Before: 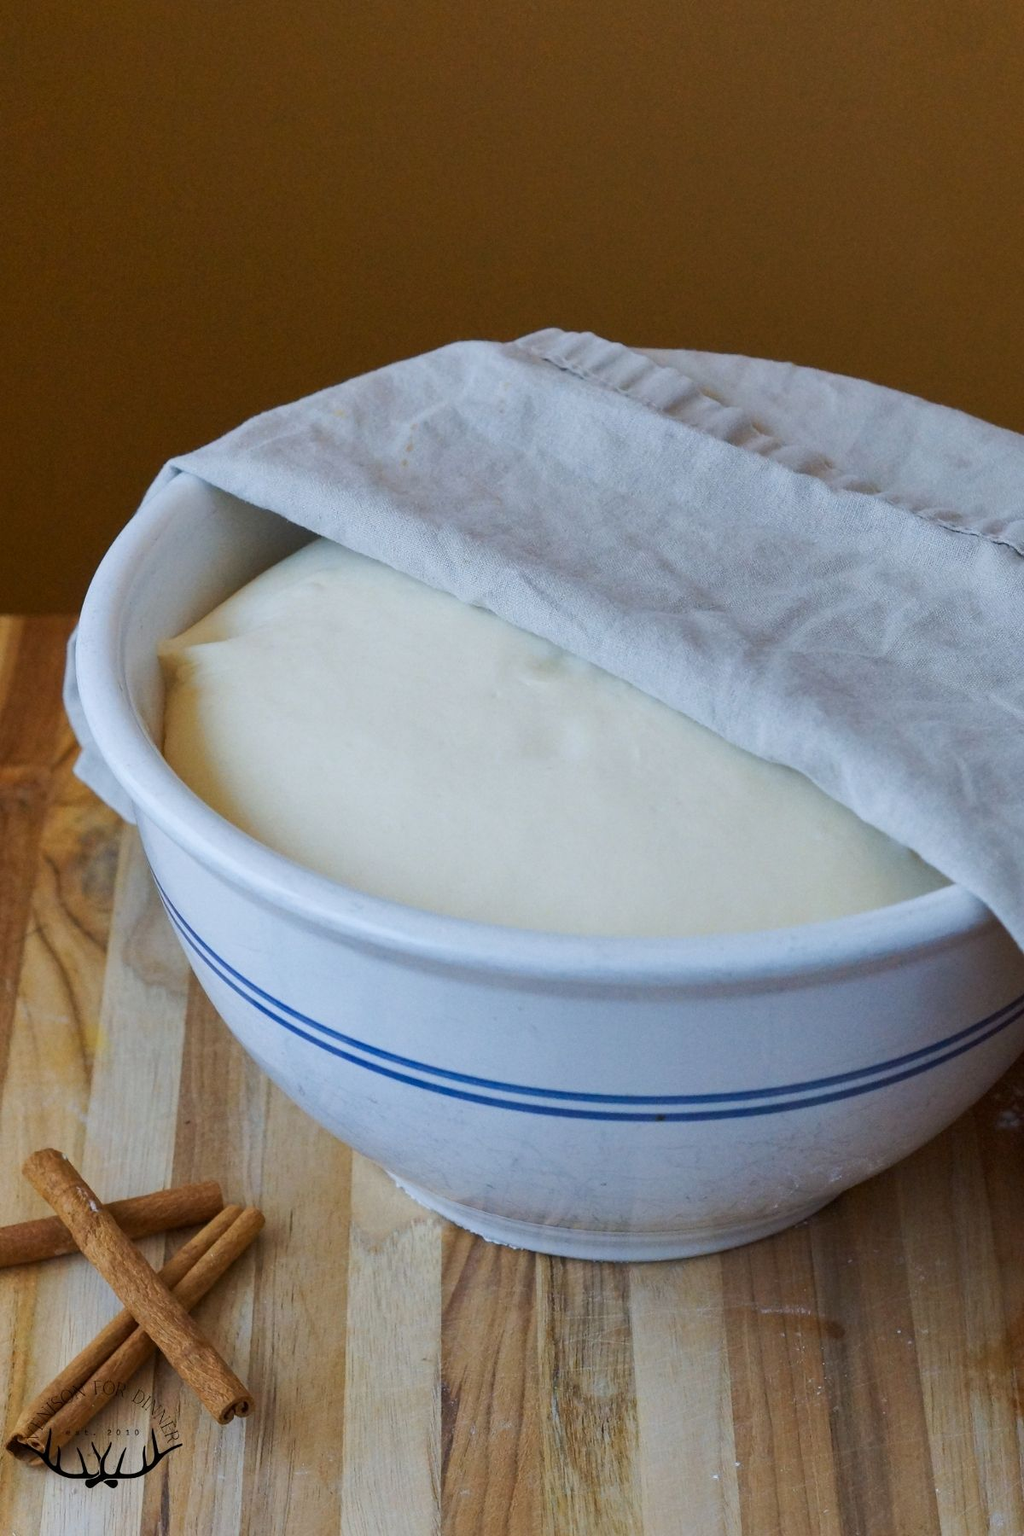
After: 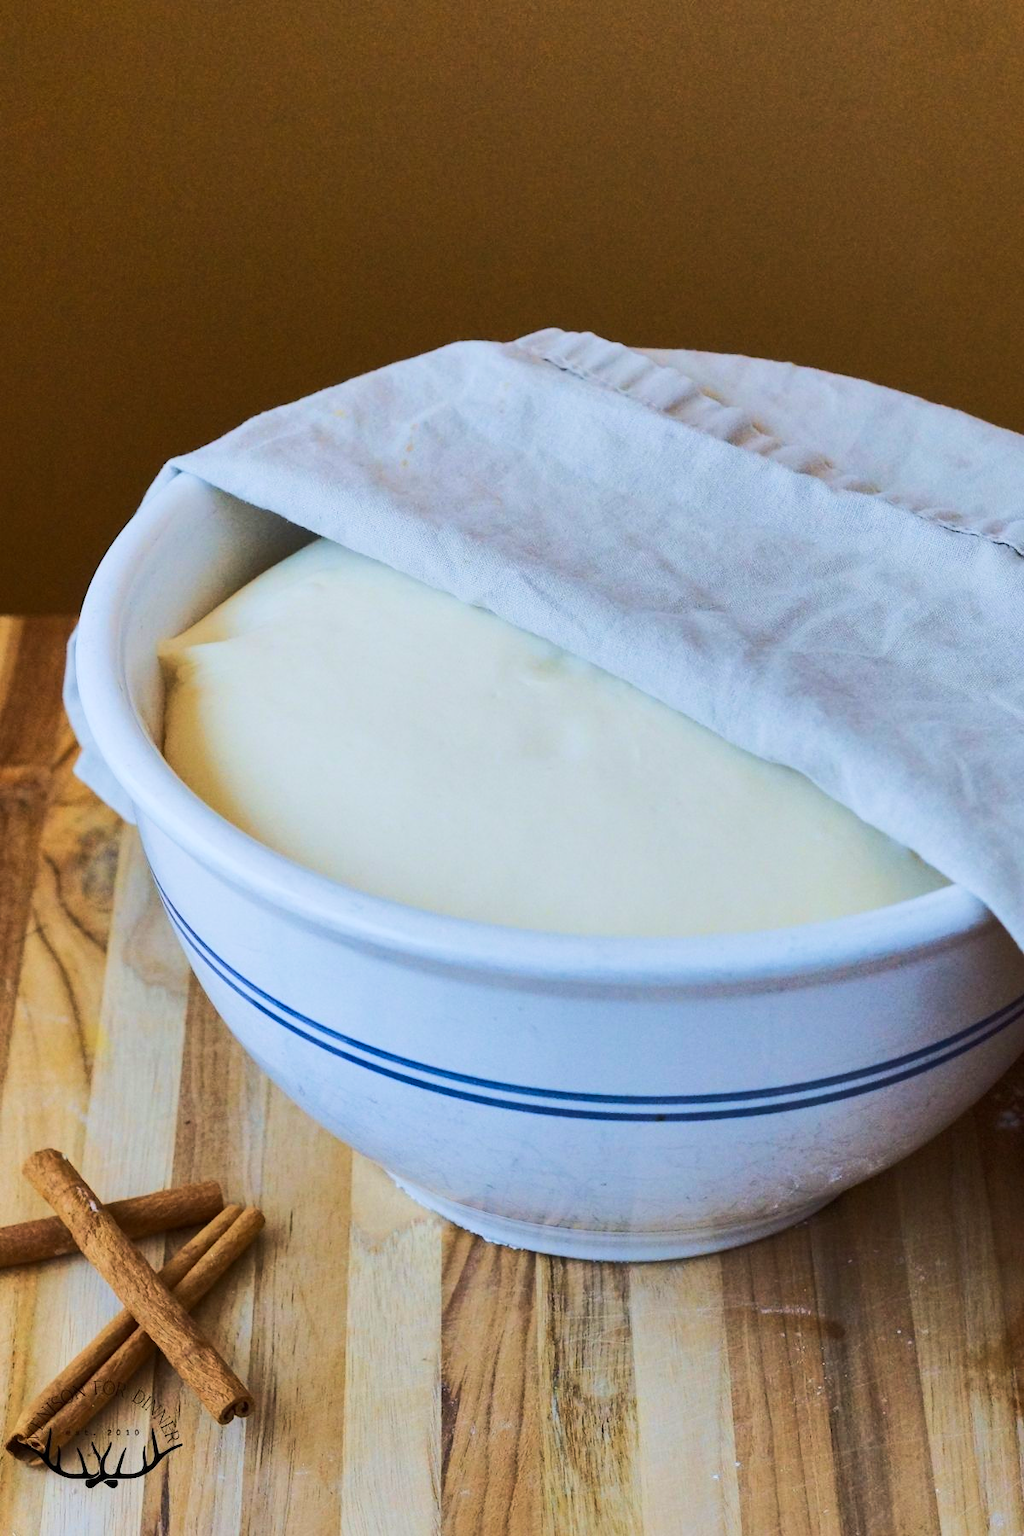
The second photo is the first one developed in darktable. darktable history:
rgb curve: curves: ch0 [(0, 0) (0.284, 0.292) (0.505, 0.644) (1, 1)], compensate middle gray true
shadows and highlights: radius 264.75, soften with gaussian
velvia: on, module defaults
